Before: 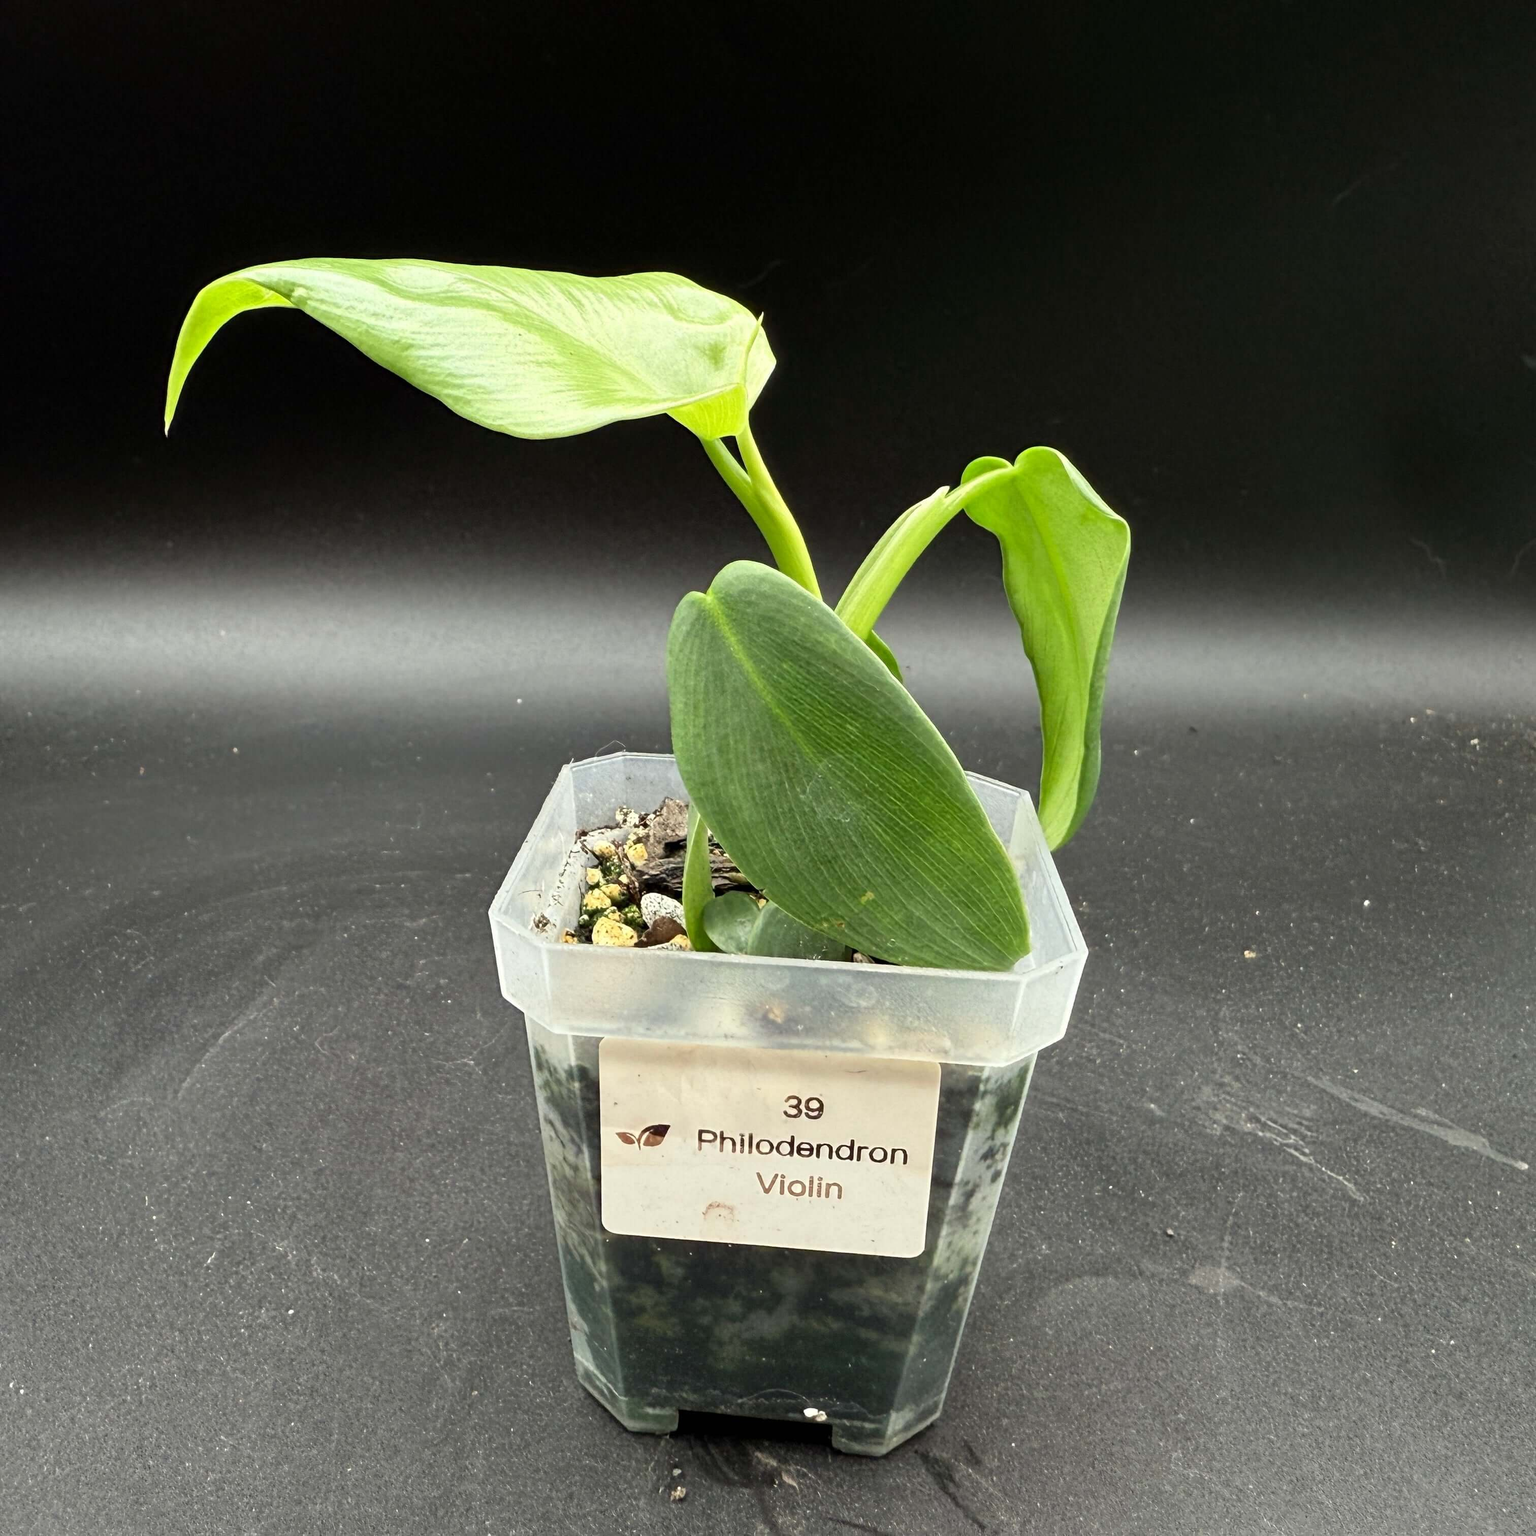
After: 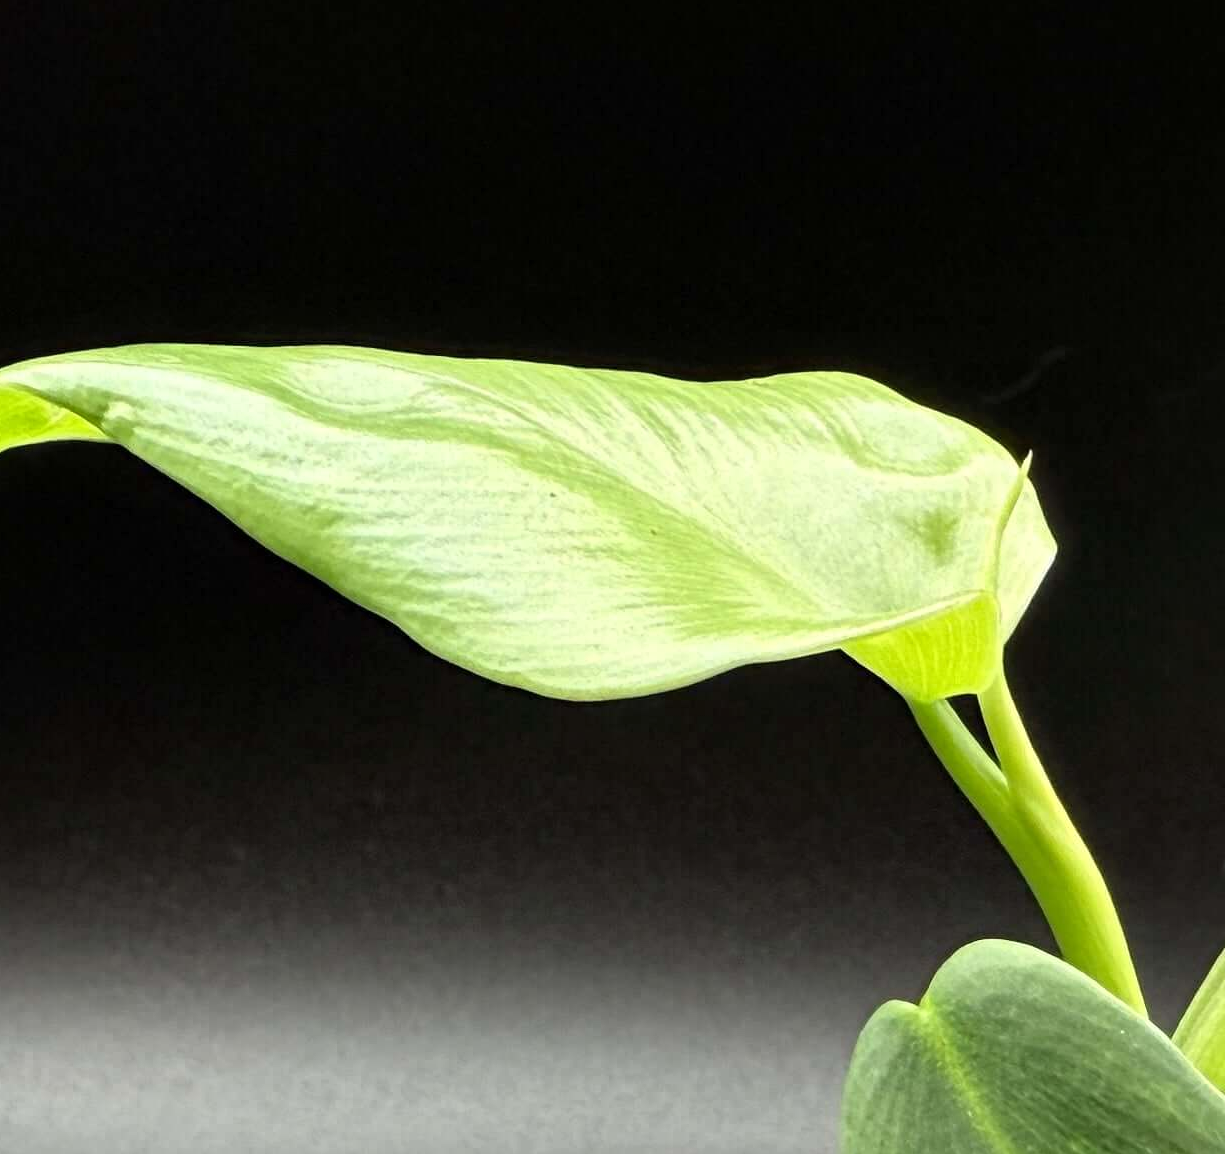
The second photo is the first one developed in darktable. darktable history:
local contrast: mode bilateral grid, contrast 20, coarseness 49, detail 119%, midtone range 0.2
crop: left 15.594%, top 5.432%, right 43.885%, bottom 56.401%
